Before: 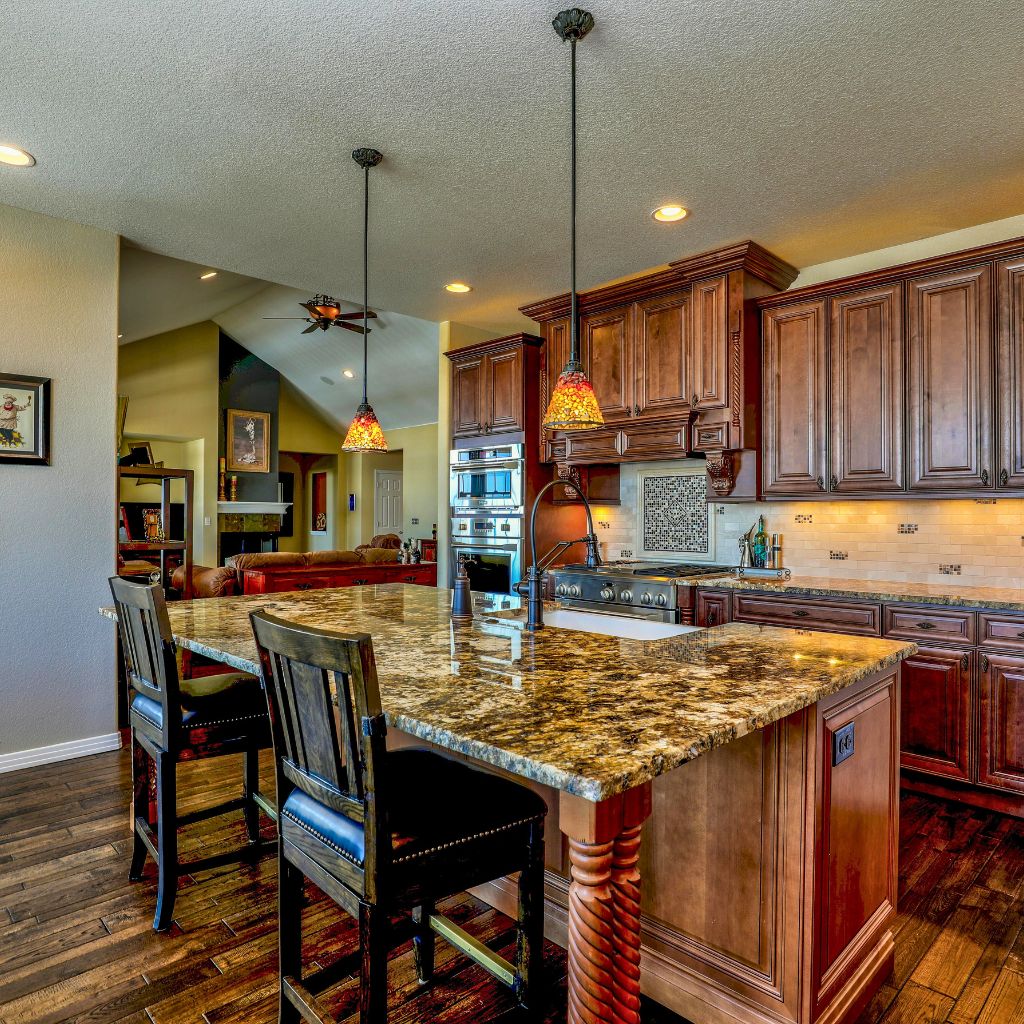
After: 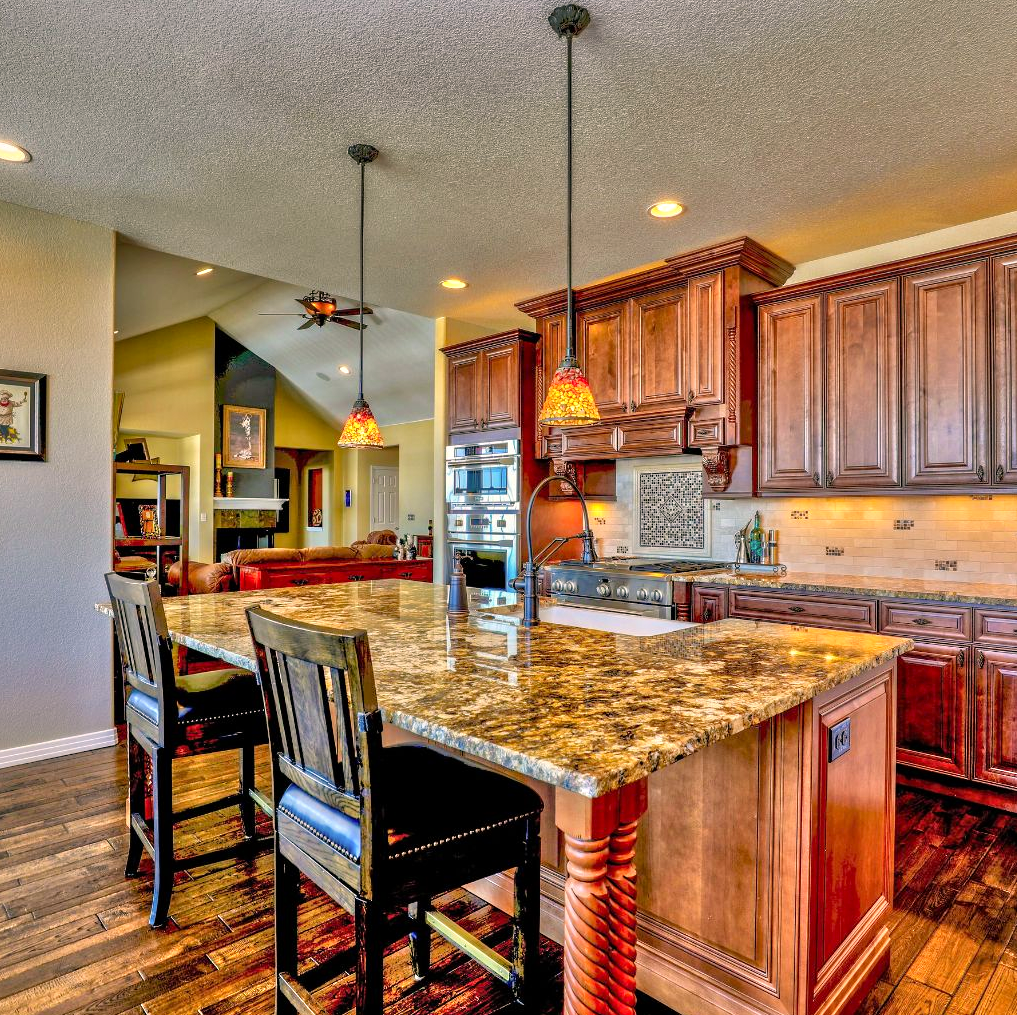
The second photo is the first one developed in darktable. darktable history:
tone equalizer: -7 EV 0.15 EV, -6 EV 0.6 EV, -5 EV 1.15 EV, -4 EV 1.33 EV, -3 EV 1.15 EV, -2 EV 0.6 EV, -1 EV 0.15 EV, mask exposure compensation -0.5 EV
color correction: highlights a* 7.34, highlights b* 4.37
crop: left 0.434%, top 0.485%, right 0.244%, bottom 0.386%
shadows and highlights: white point adjustment 0.1, highlights -70, soften with gaussian
